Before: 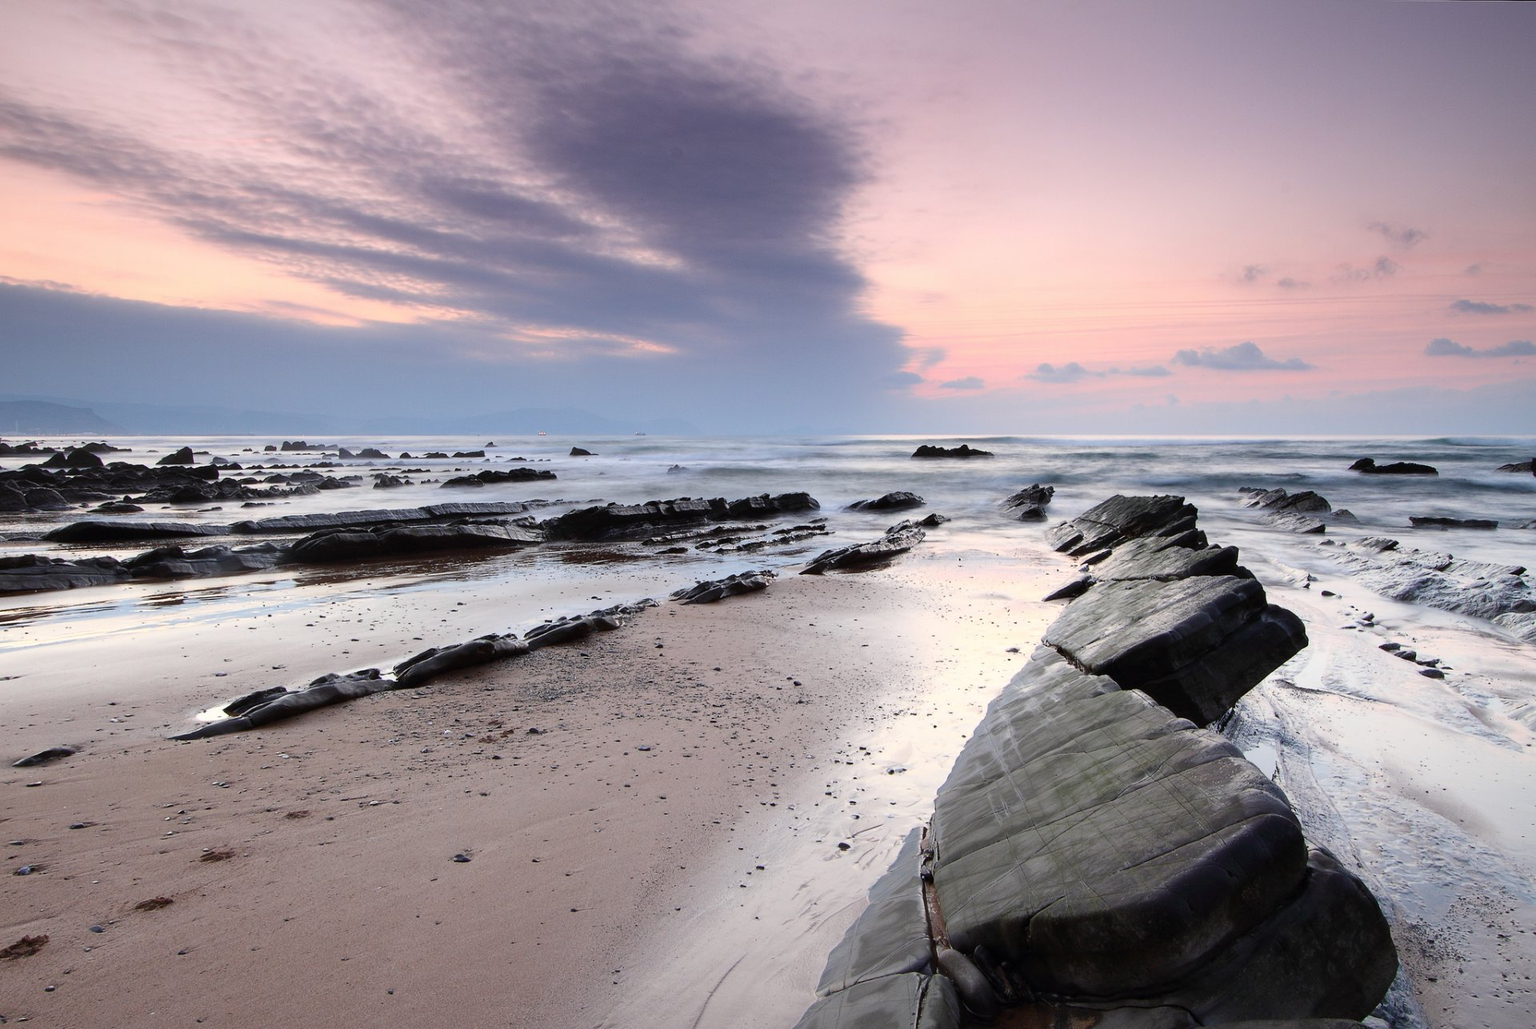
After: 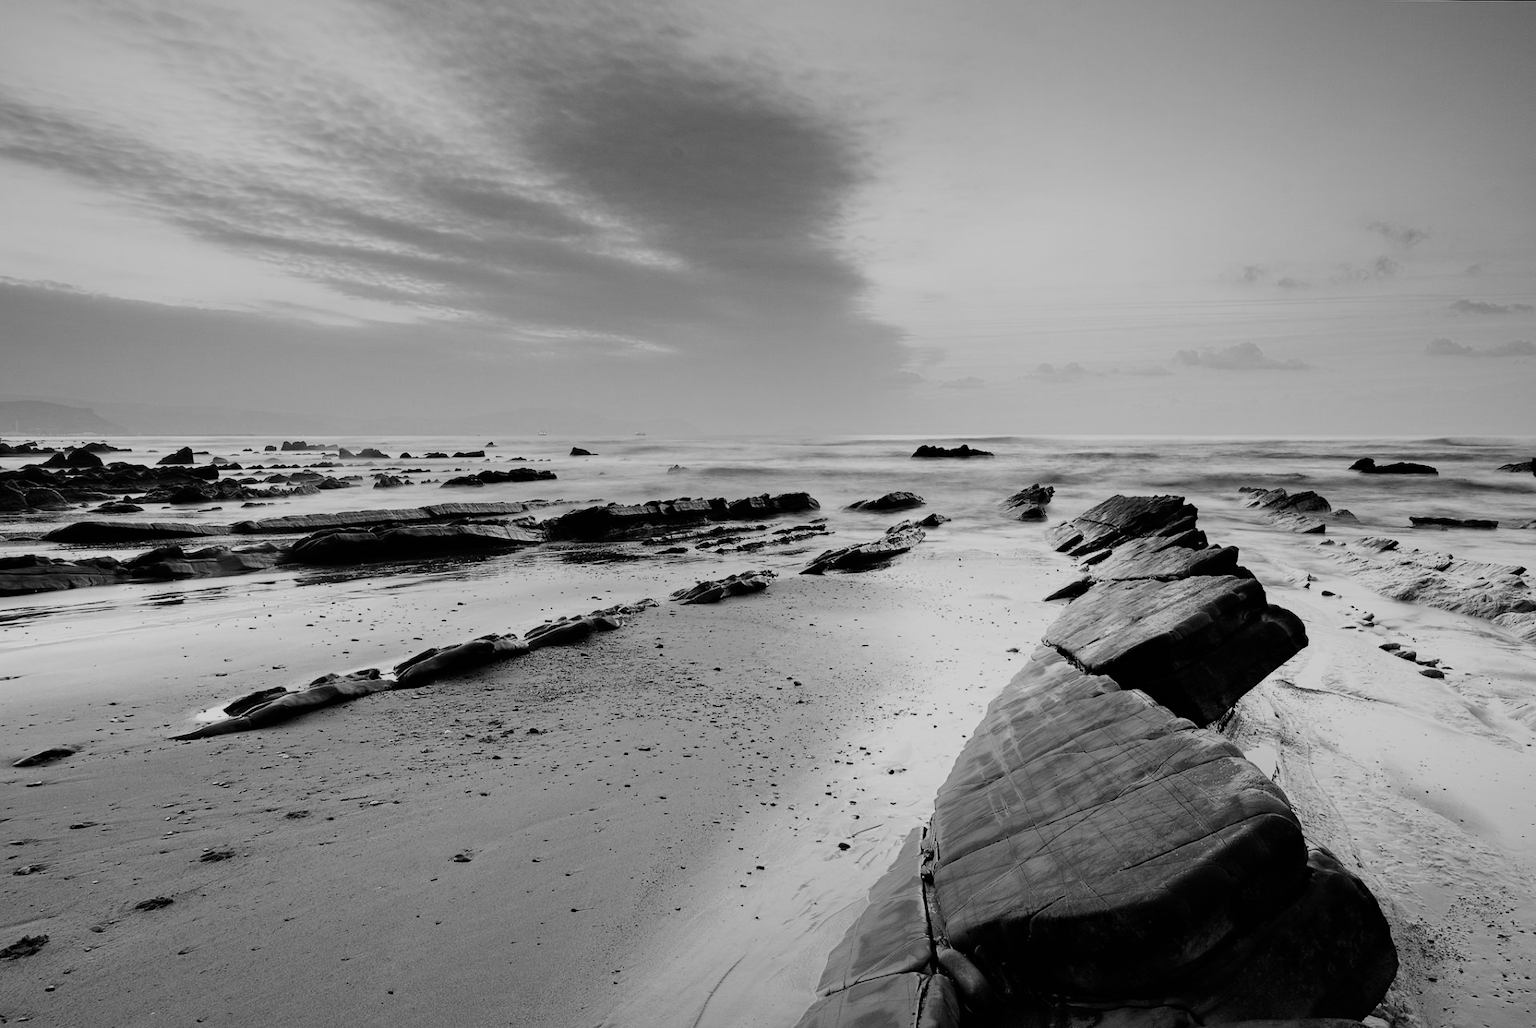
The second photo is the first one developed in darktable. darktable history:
haze removal: compatibility mode true, adaptive false
filmic rgb: black relative exposure -7.65 EV, white relative exposure 4.56 EV, threshold 2.96 EV, hardness 3.61, color science v4 (2020), enable highlight reconstruction true
color calibration: output gray [0.246, 0.254, 0.501, 0], illuminant as shot in camera, x 0.358, y 0.373, temperature 4628.91 K
